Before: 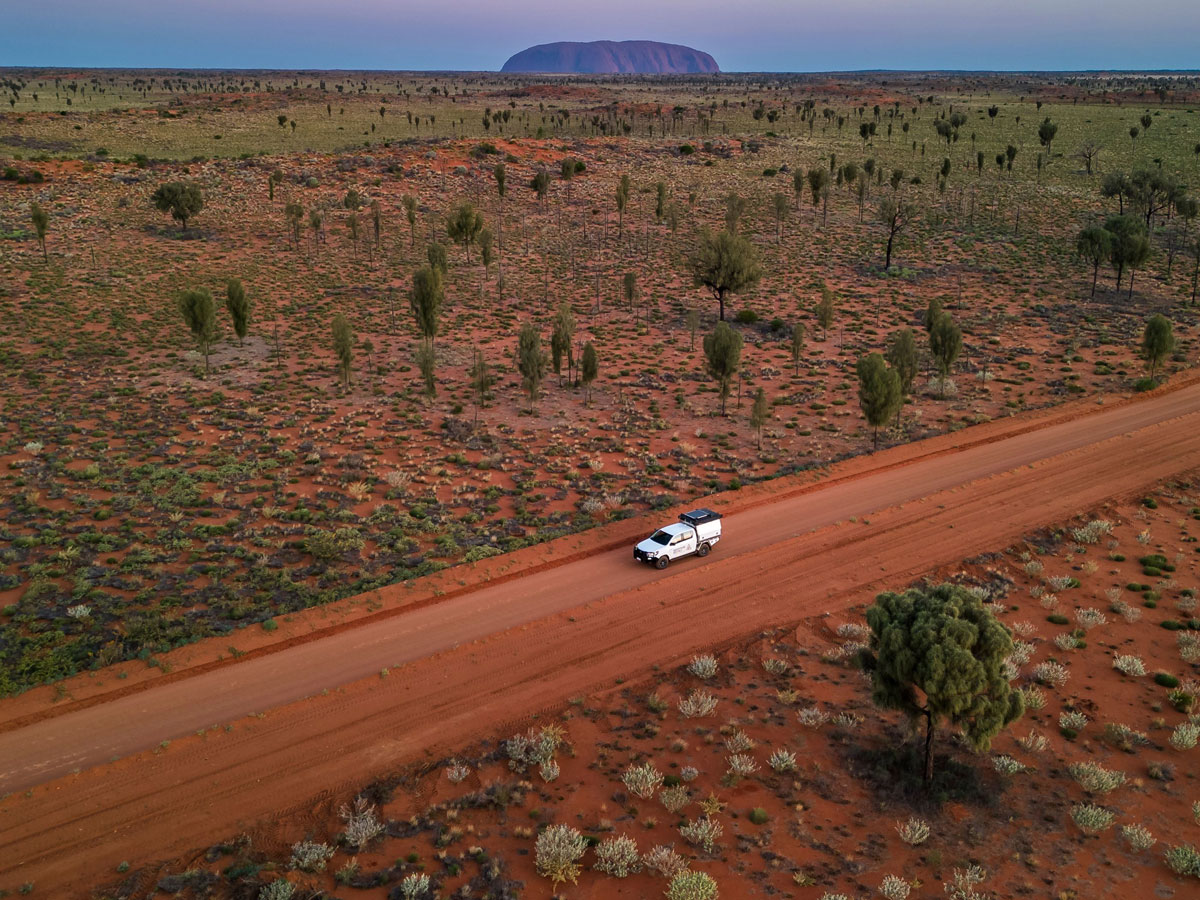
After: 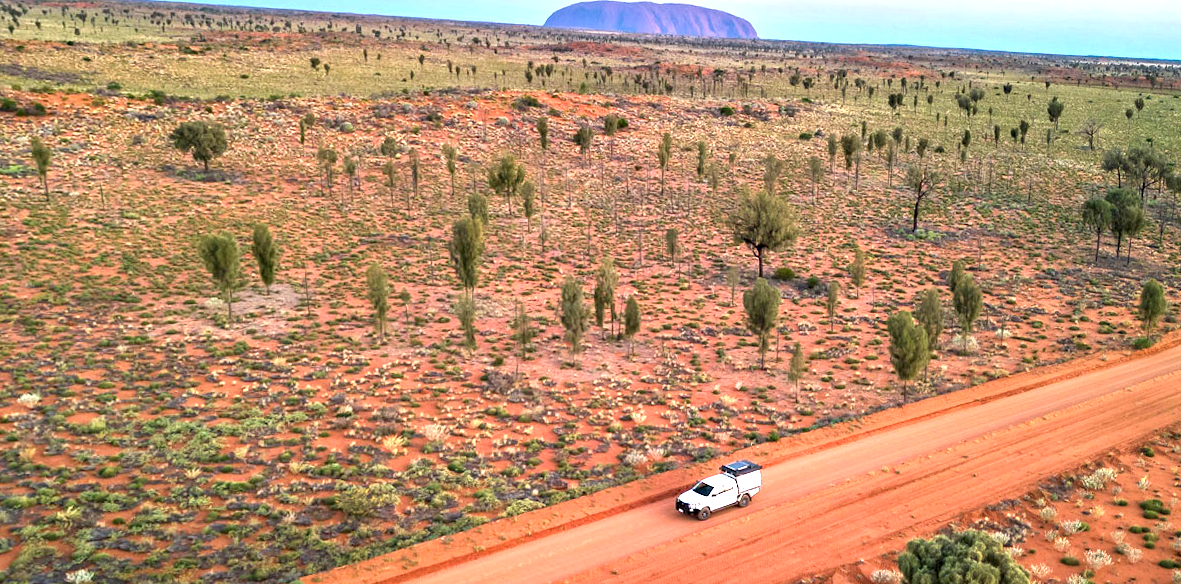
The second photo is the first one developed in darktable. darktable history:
exposure: black level correction 0.001, exposure 1.822 EV, compensate exposure bias true, compensate highlight preservation false
local contrast: highlights 100%, shadows 100%, detail 120%, midtone range 0.2
rotate and perspective: rotation -0.013°, lens shift (vertical) -0.027, lens shift (horizontal) 0.178, crop left 0.016, crop right 0.989, crop top 0.082, crop bottom 0.918
crop: bottom 28.576%
